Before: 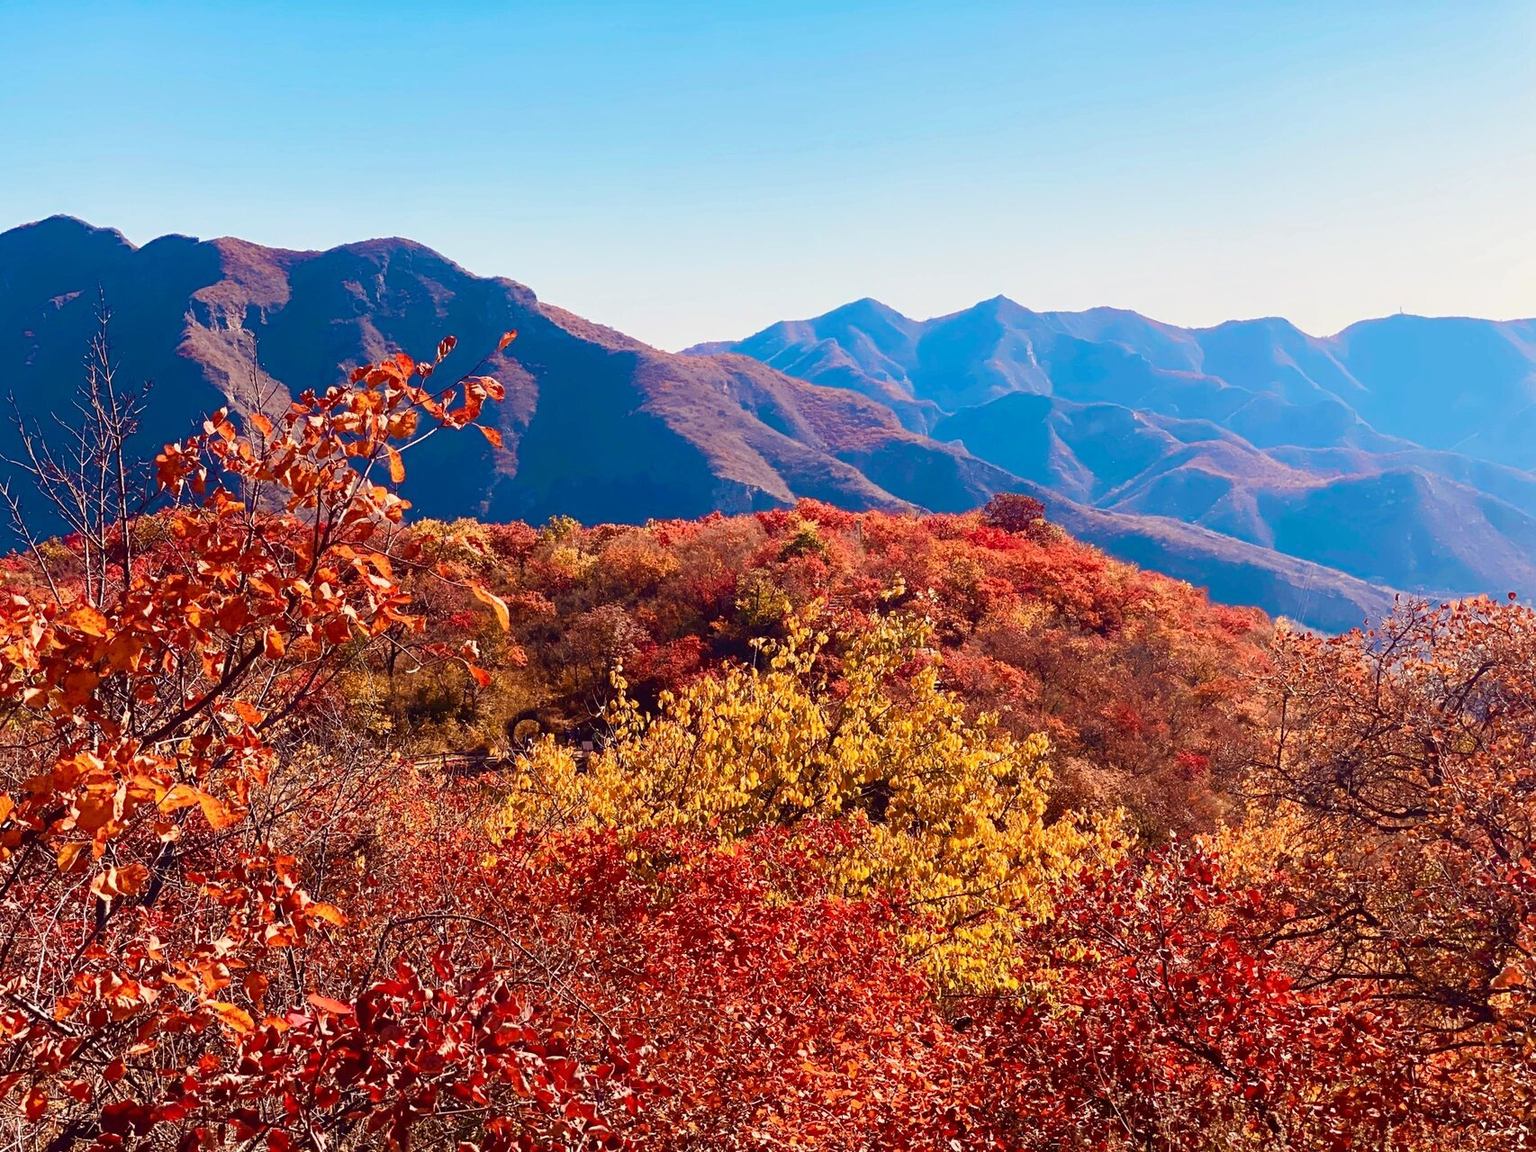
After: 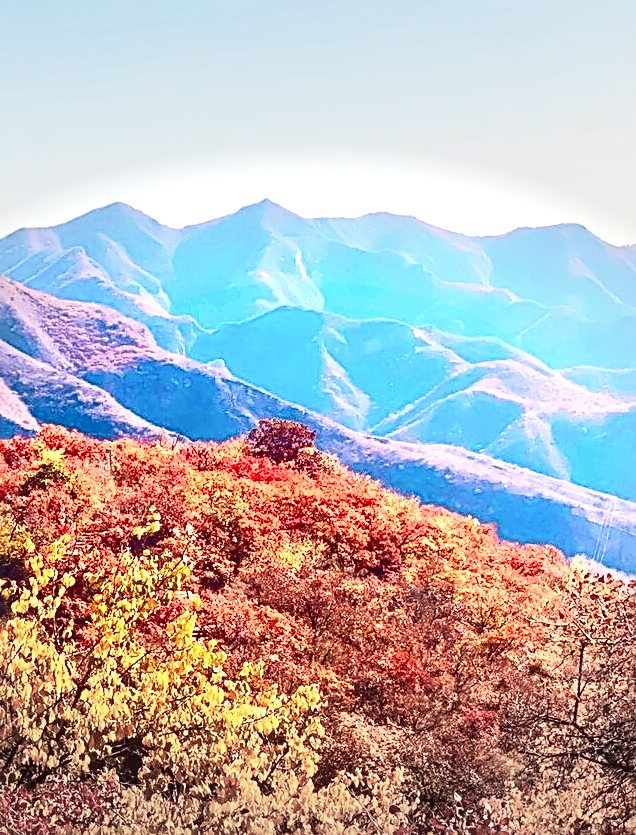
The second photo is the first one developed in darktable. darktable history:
sharpen: radius 2.776
local contrast: on, module defaults
vignetting: fall-off start 70.96%, center (-0.034, 0.146), width/height ratio 1.334, unbound false
contrast brightness saturation: contrast 0.271
exposure: black level correction 0, exposure 1.001 EV, compensate highlight preservation false
shadows and highlights: shadows -12.26, white point adjustment 4.12, highlights 27.91
crop and rotate: left 49.558%, top 10.085%, right 13.135%, bottom 24.663%
